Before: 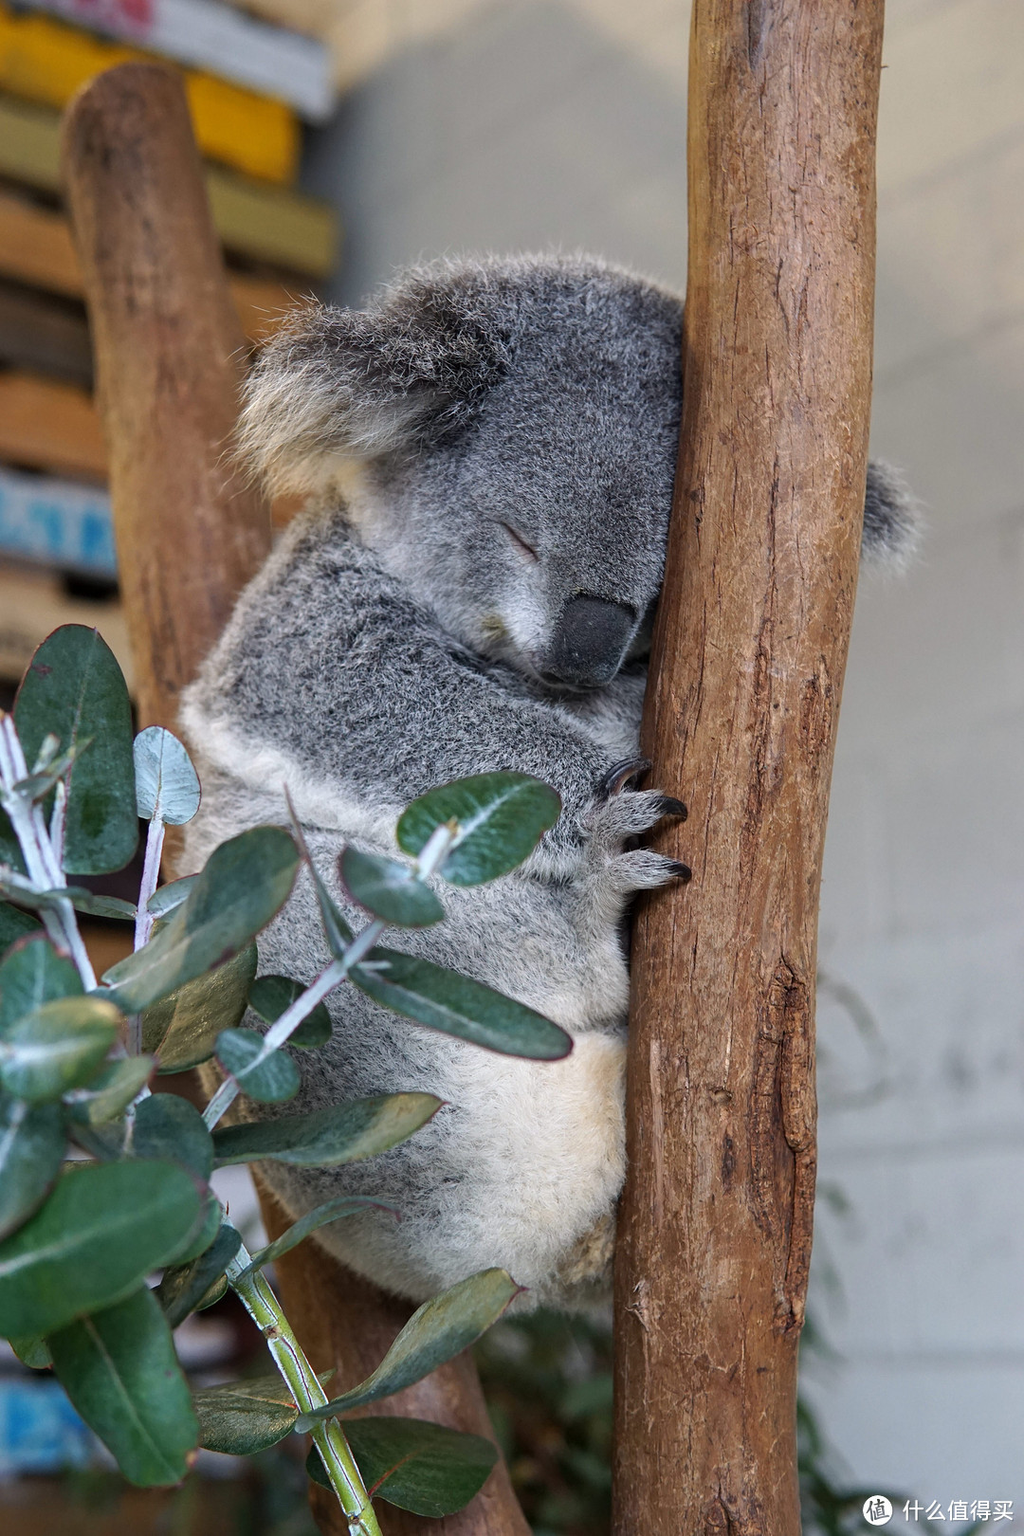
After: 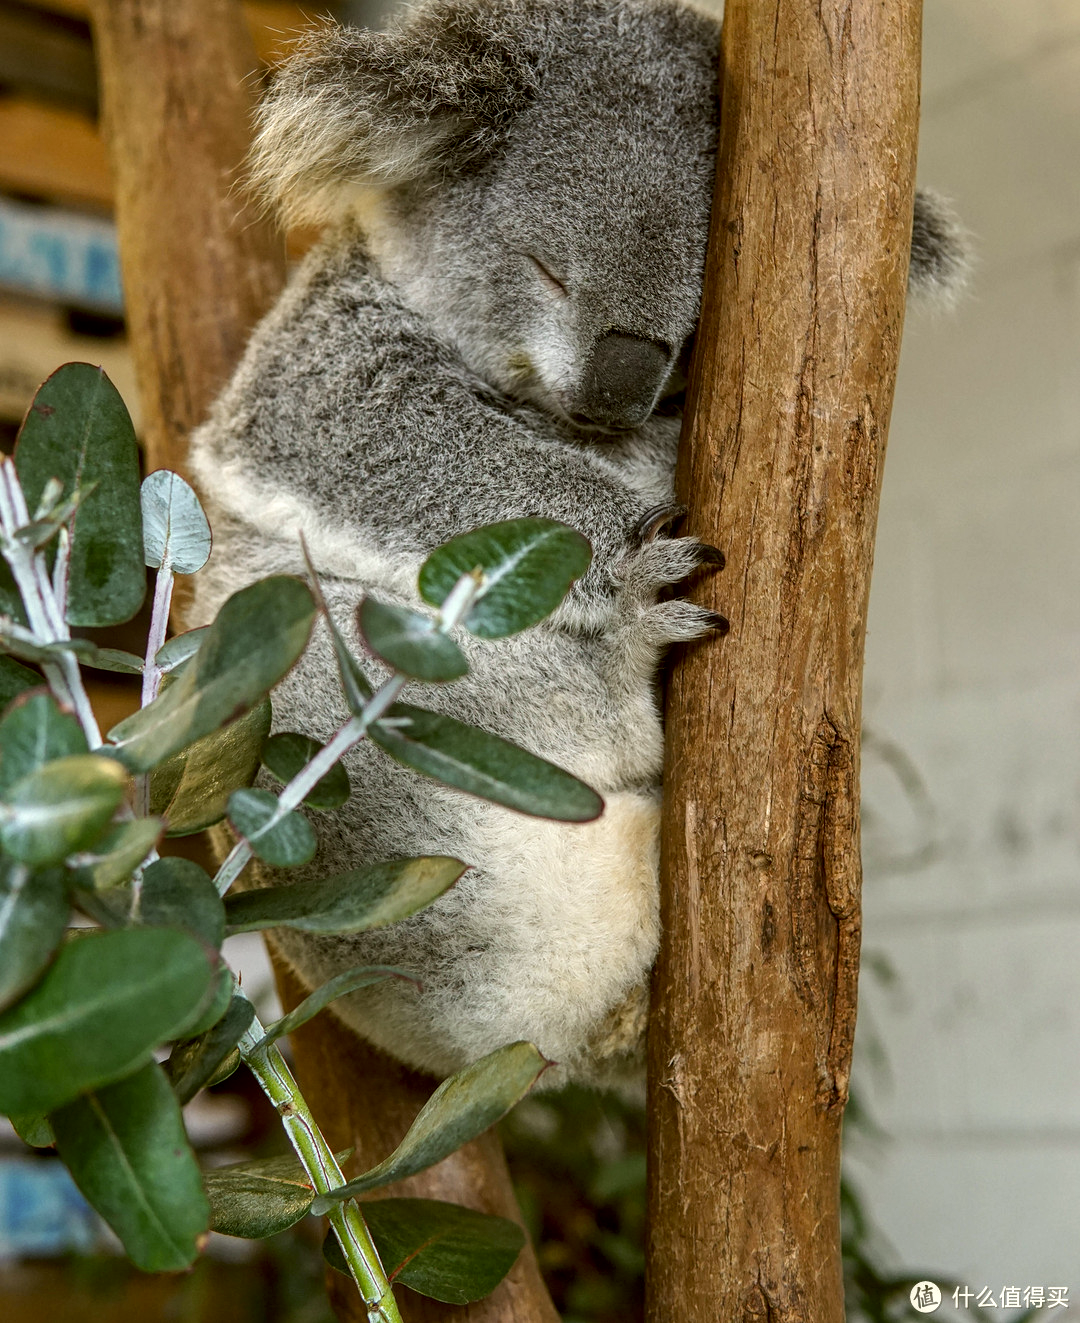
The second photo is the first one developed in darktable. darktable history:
local contrast: detail 130%
color correction: highlights a* -1.36, highlights b* 10.22, shadows a* 0.264, shadows b* 19.48
crop and rotate: top 18.306%
